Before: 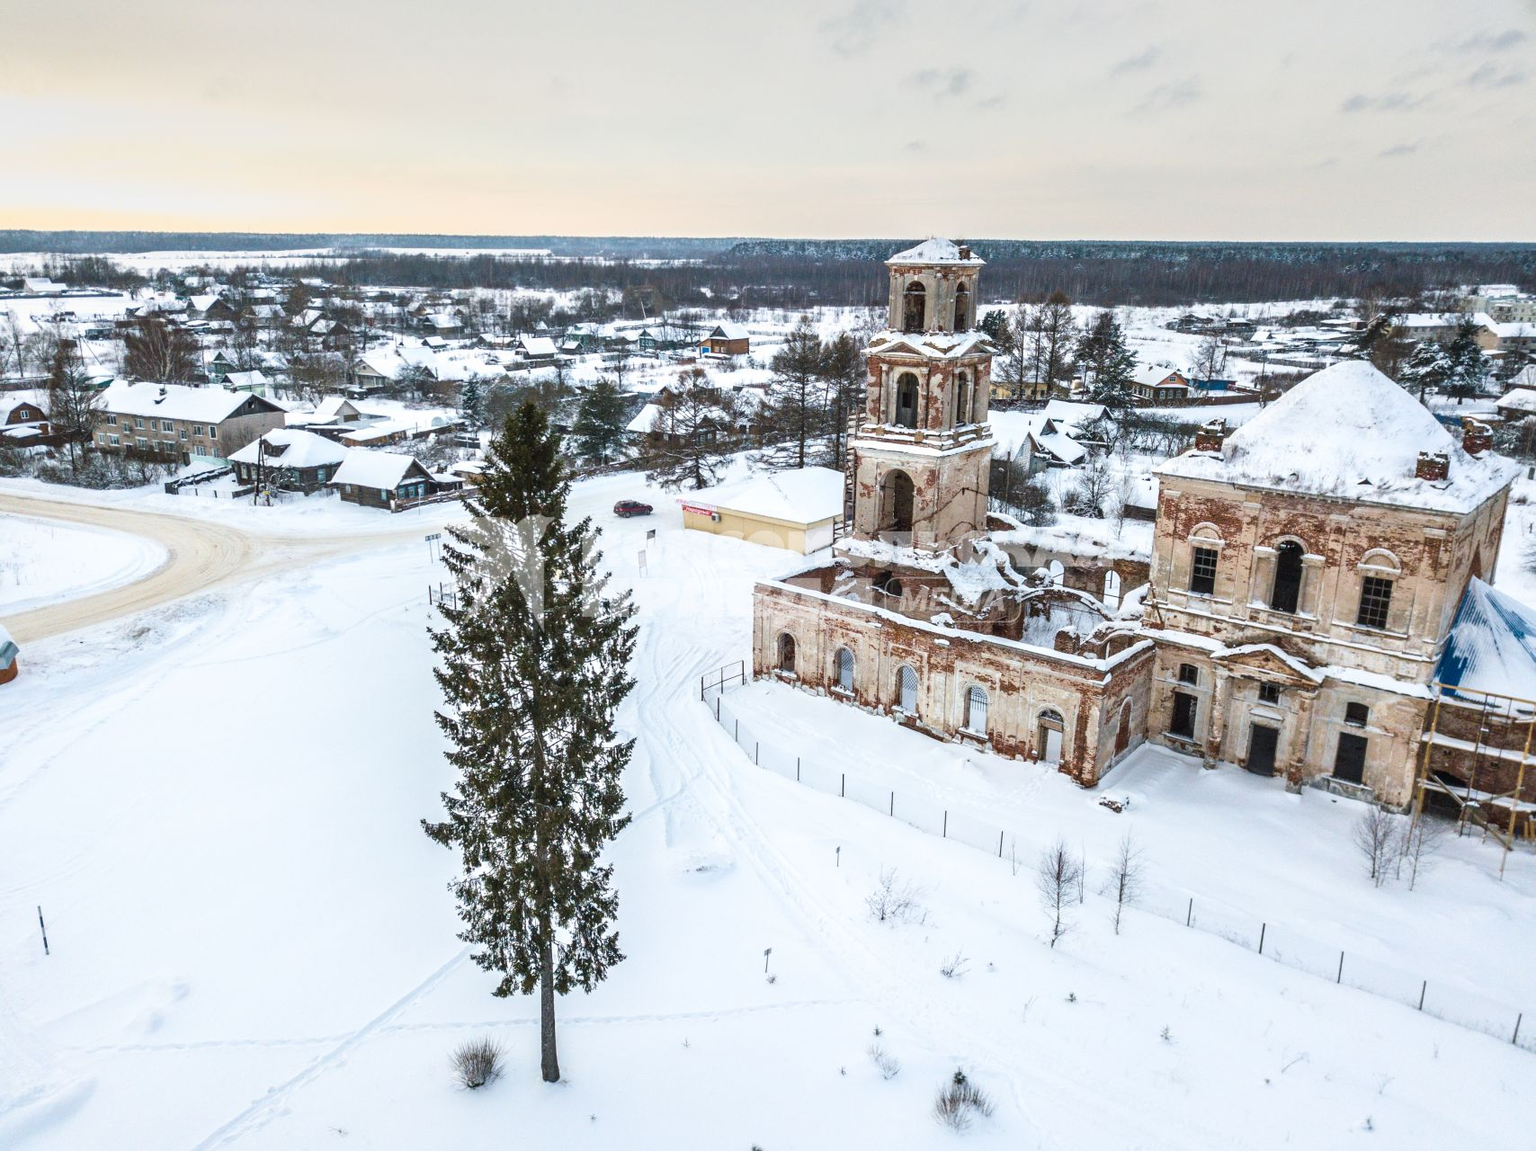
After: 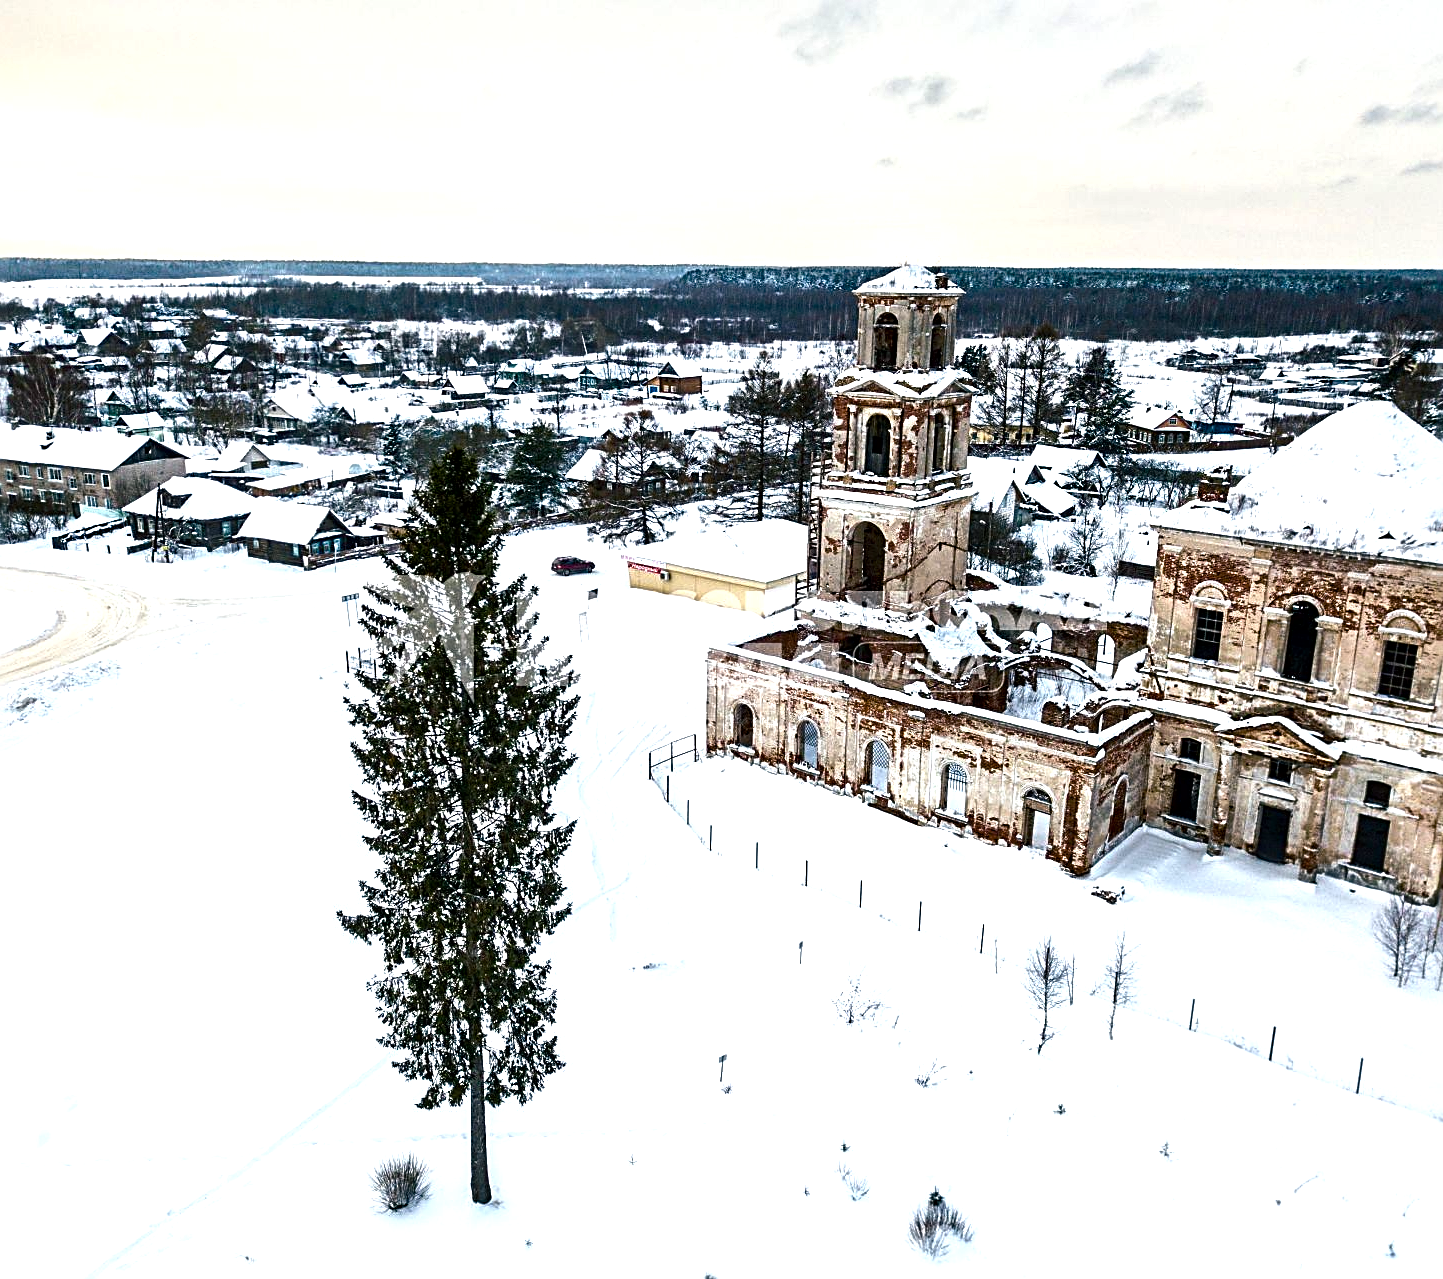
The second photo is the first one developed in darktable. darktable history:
sharpen: radius 2.547, amount 0.634
color balance rgb: shadows lift › chroma 2.527%, shadows lift › hue 190.92°, linear chroma grading › global chroma 49.678%, perceptual saturation grading › global saturation 20%, perceptual saturation grading › highlights -49.059%, perceptual saturation grading › shadows 25.948%, perceptual brilliance grading › highlights 3.312%, perceptual brilliance grading › mid-tones -18.227%, perceptual brilliance grading › shadows -41.696%
crop: left 7.703%, right 7.8%
tone equalizer: -8 EV -0.45 EV, -7 EV -0.372 EV, -6 EV -0.33 EV, -5 EV -0.239 EV, -3 EV 0.192 EV, -2 EV 0.347 EV, -1 EV 0.407 EV, +0 EV 0.387 EV, edges refinement/feathering 500, mask exposure compensation -1.57 EV, preserve details no
local contrast: mode bilateral grid, contrast 20, coarseness 49, detail 171%, midtone range 0.2
